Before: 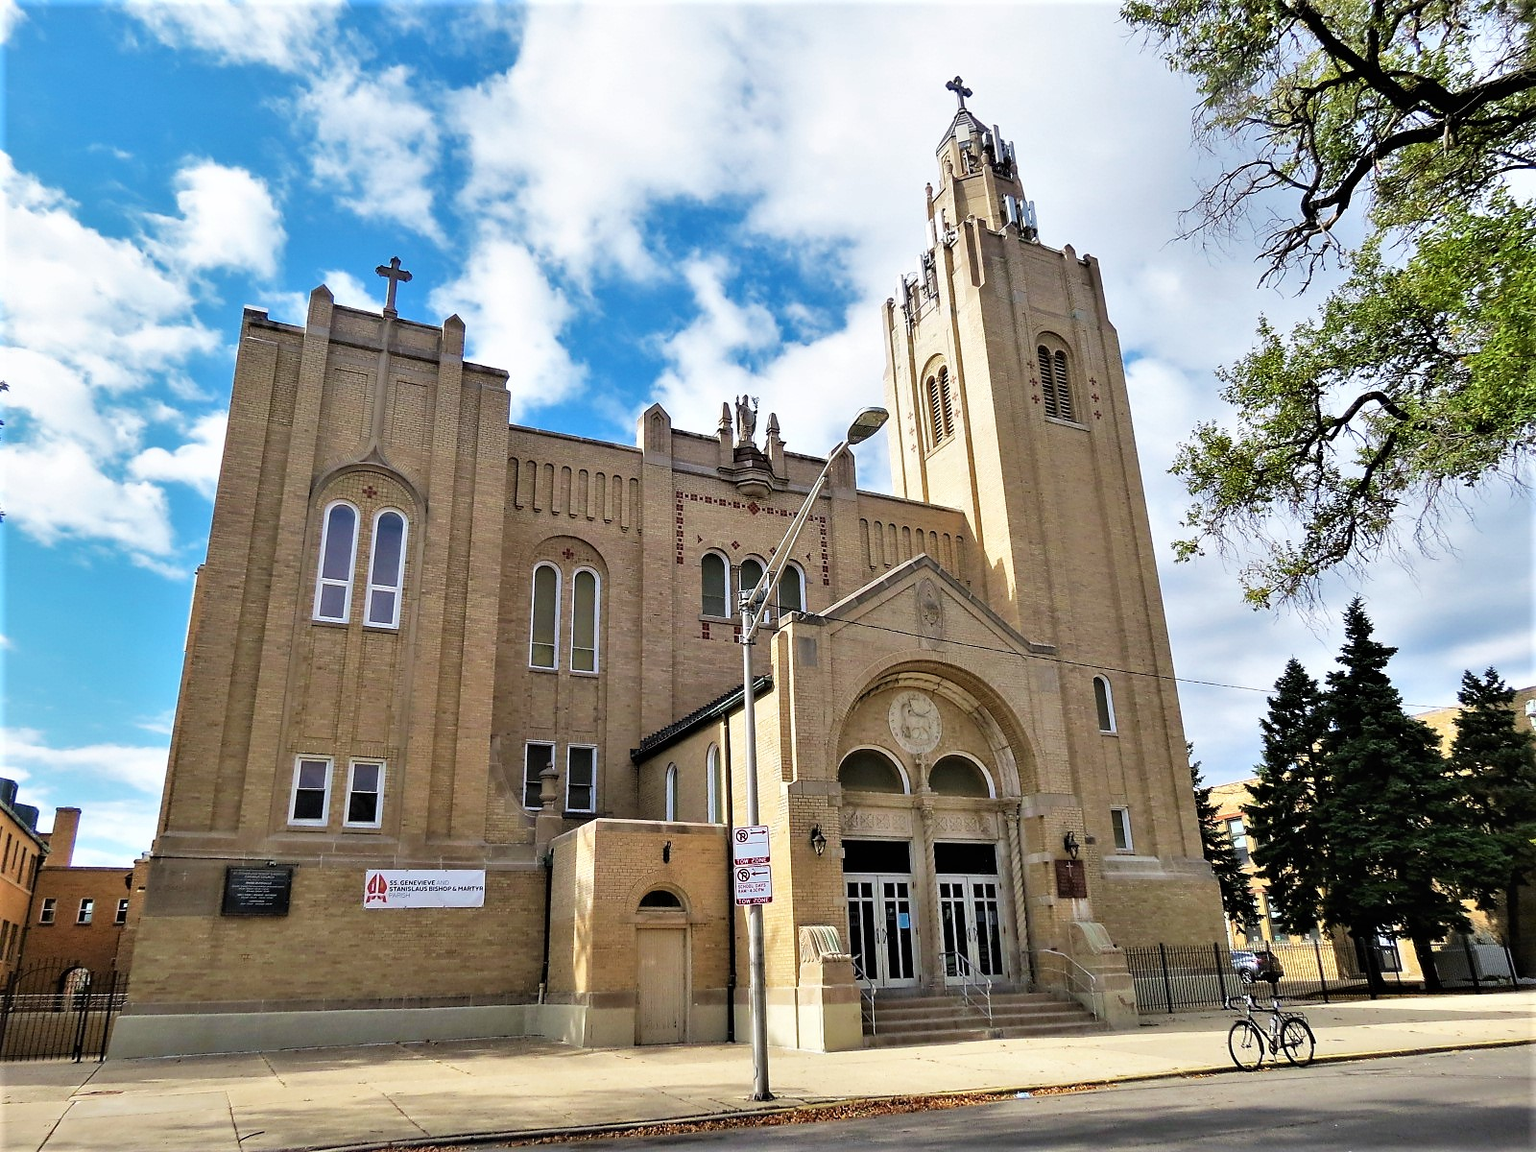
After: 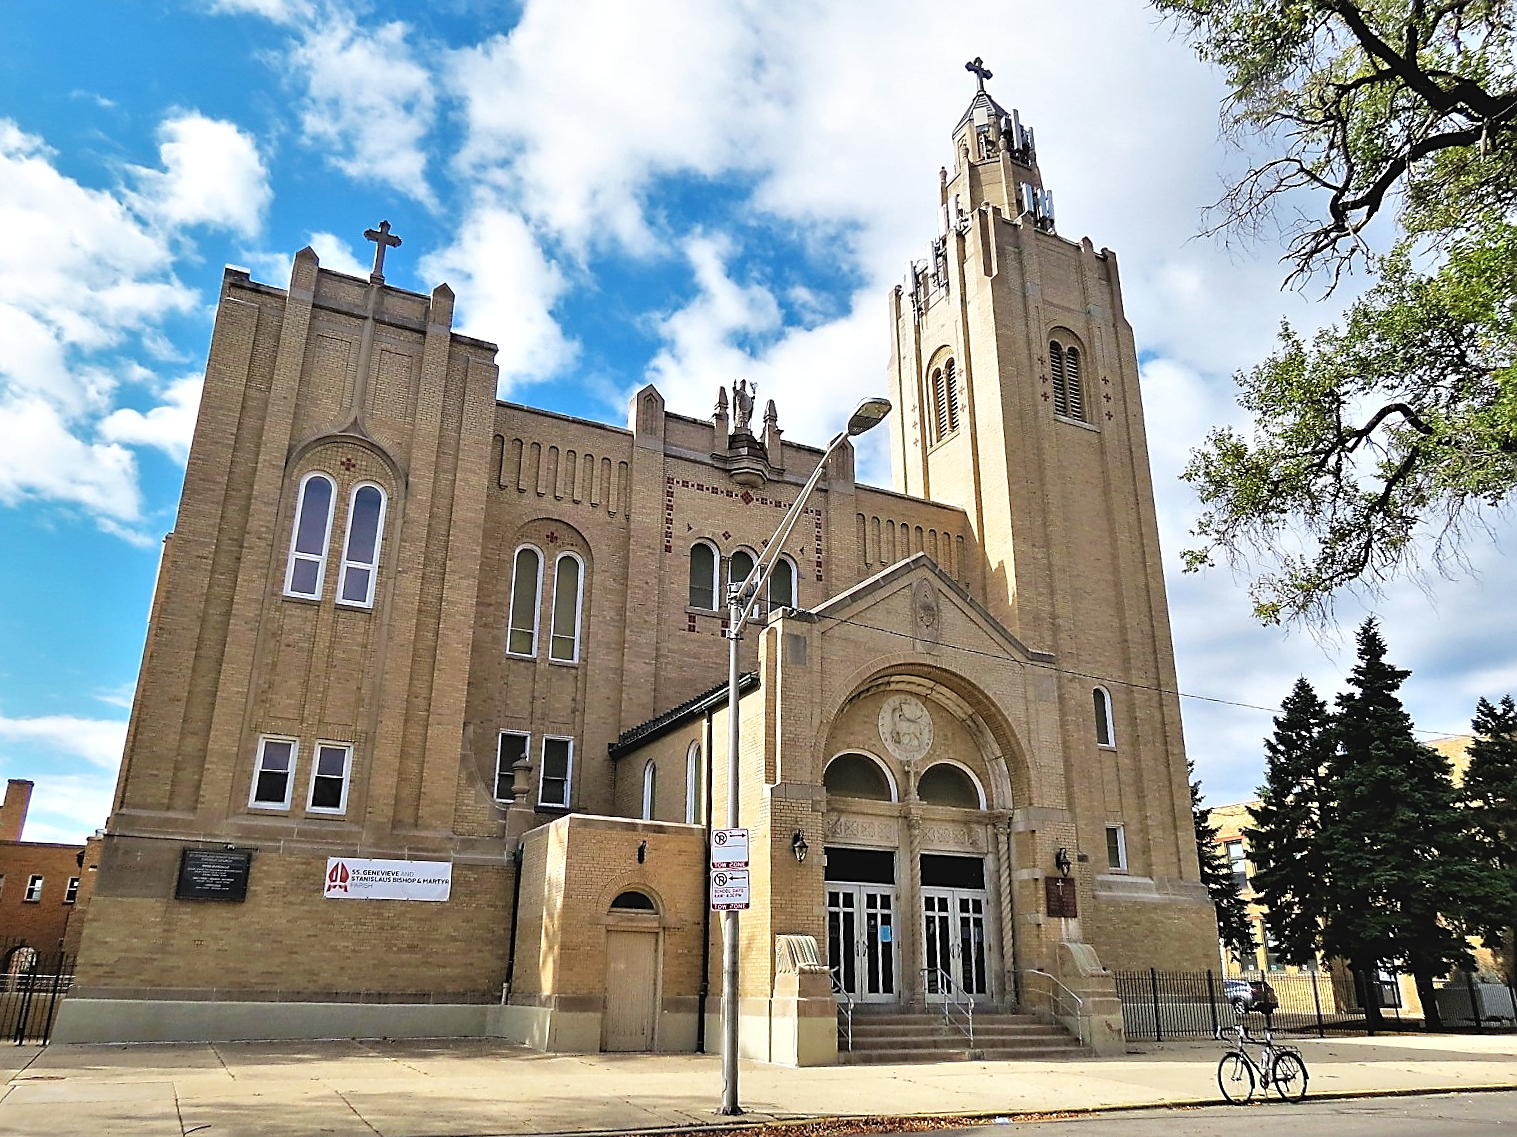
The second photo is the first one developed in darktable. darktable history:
crop and rotate: angle -2.38°
sharpen: on, module defaults
exposure: black level correction -0.005, exposure 0.054 EV, compensate highlight preservation false
